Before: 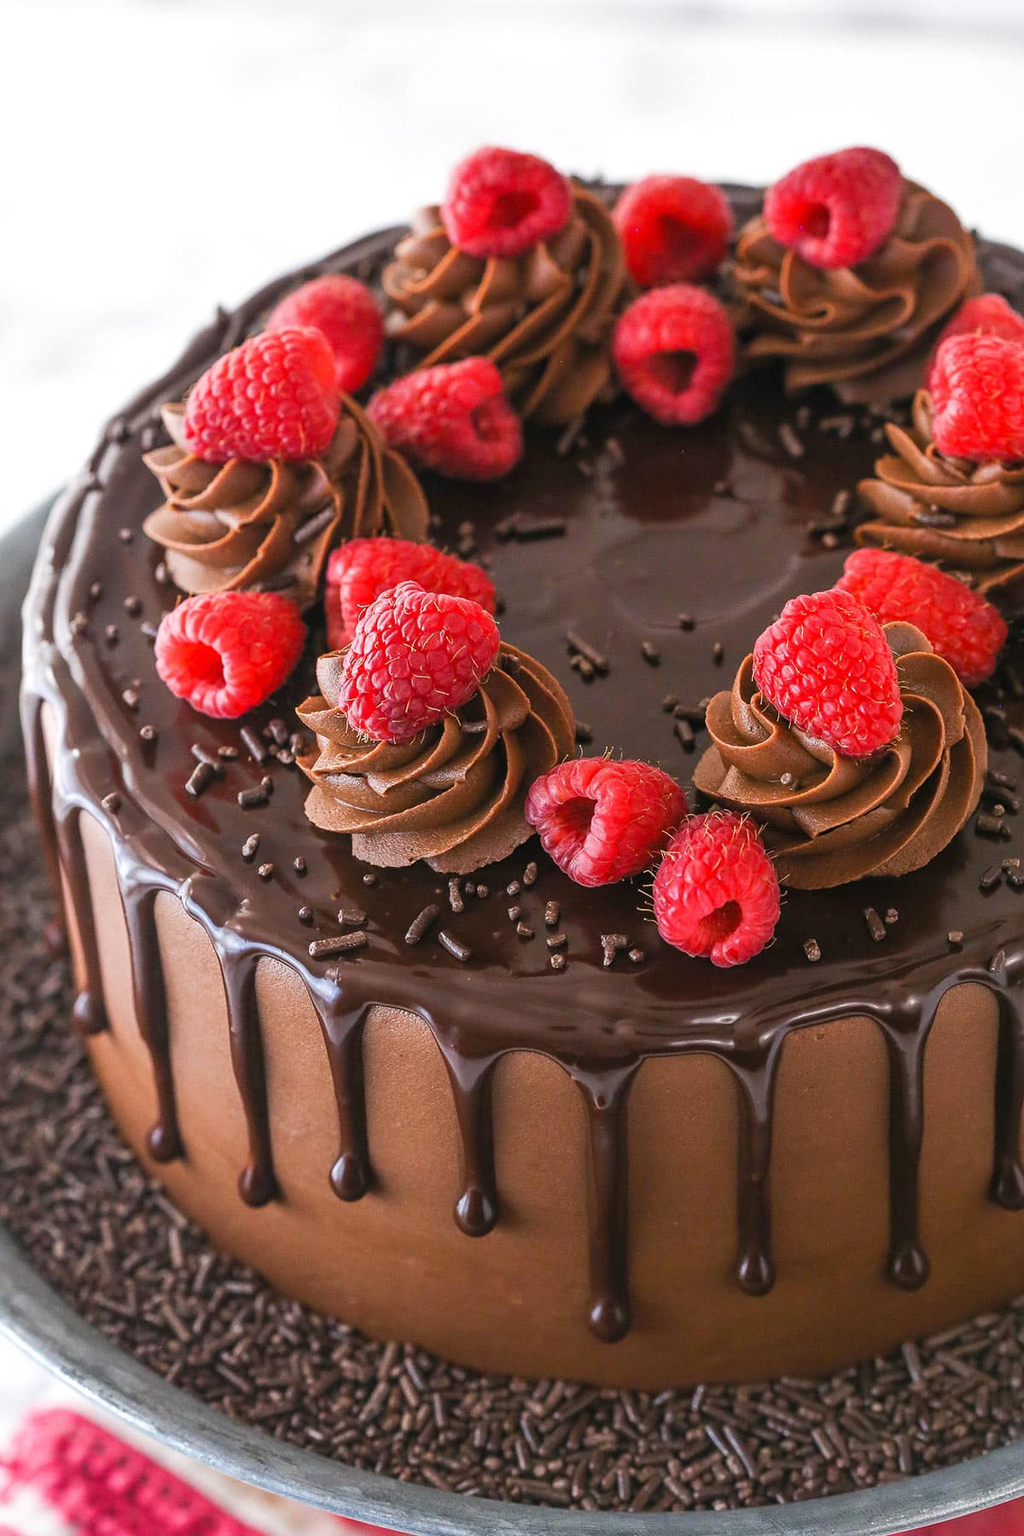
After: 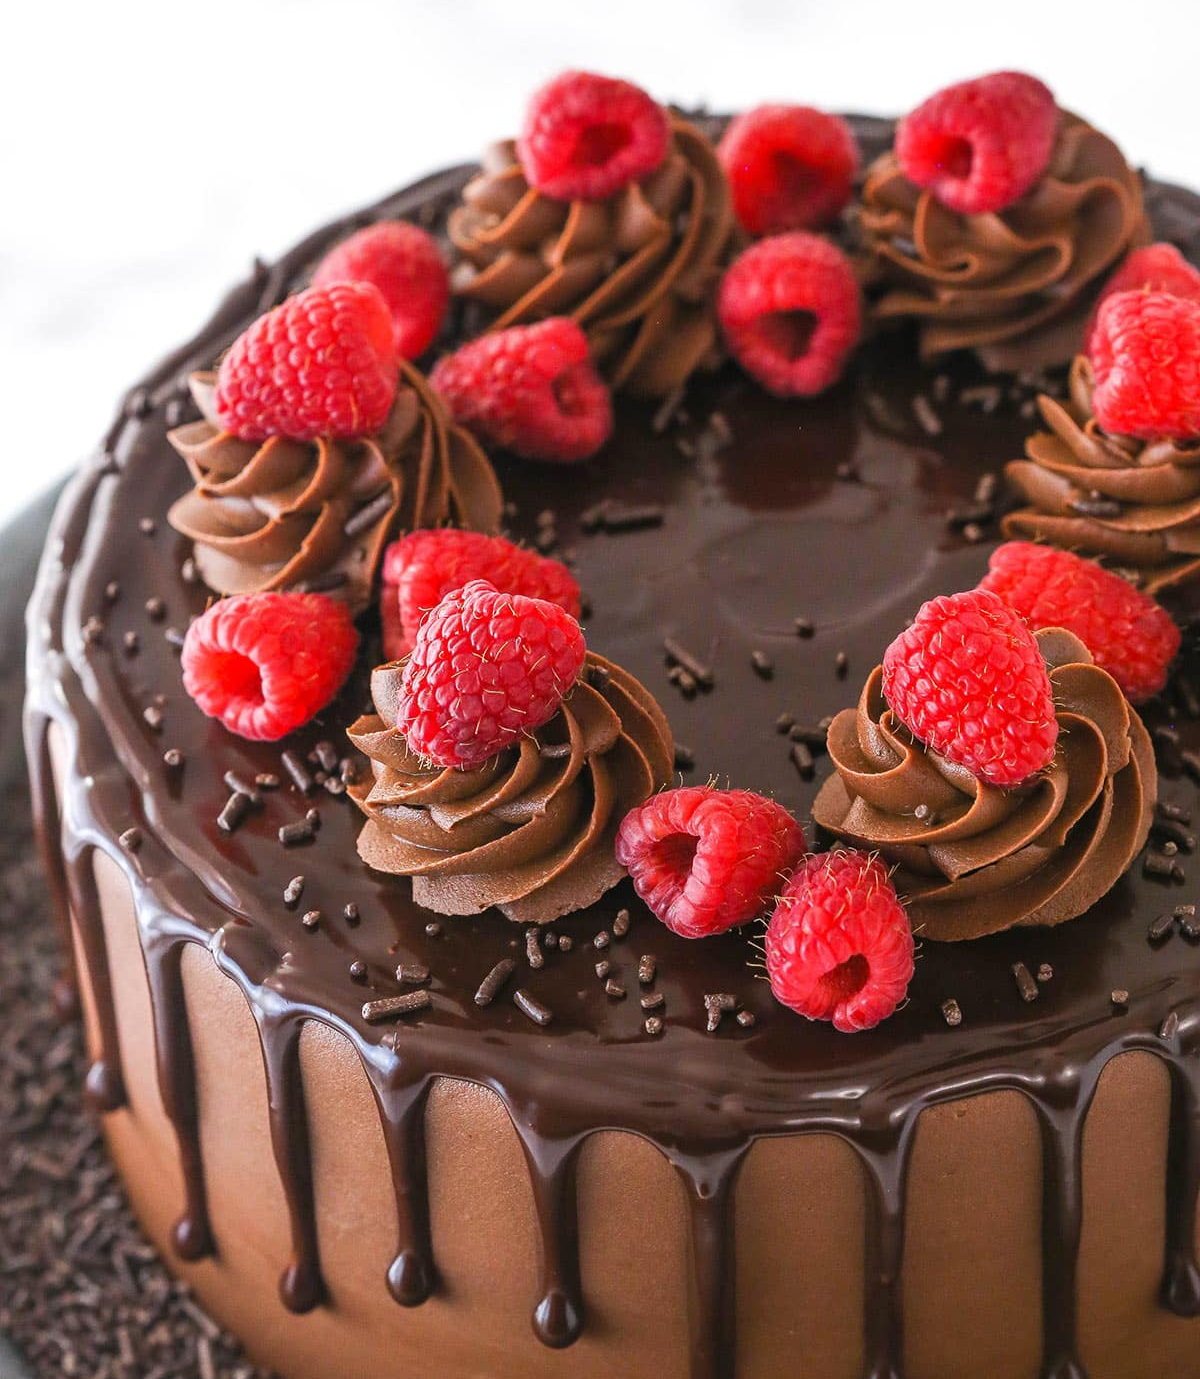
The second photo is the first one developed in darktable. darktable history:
crop: top 5.658%, bottom 17.68%
